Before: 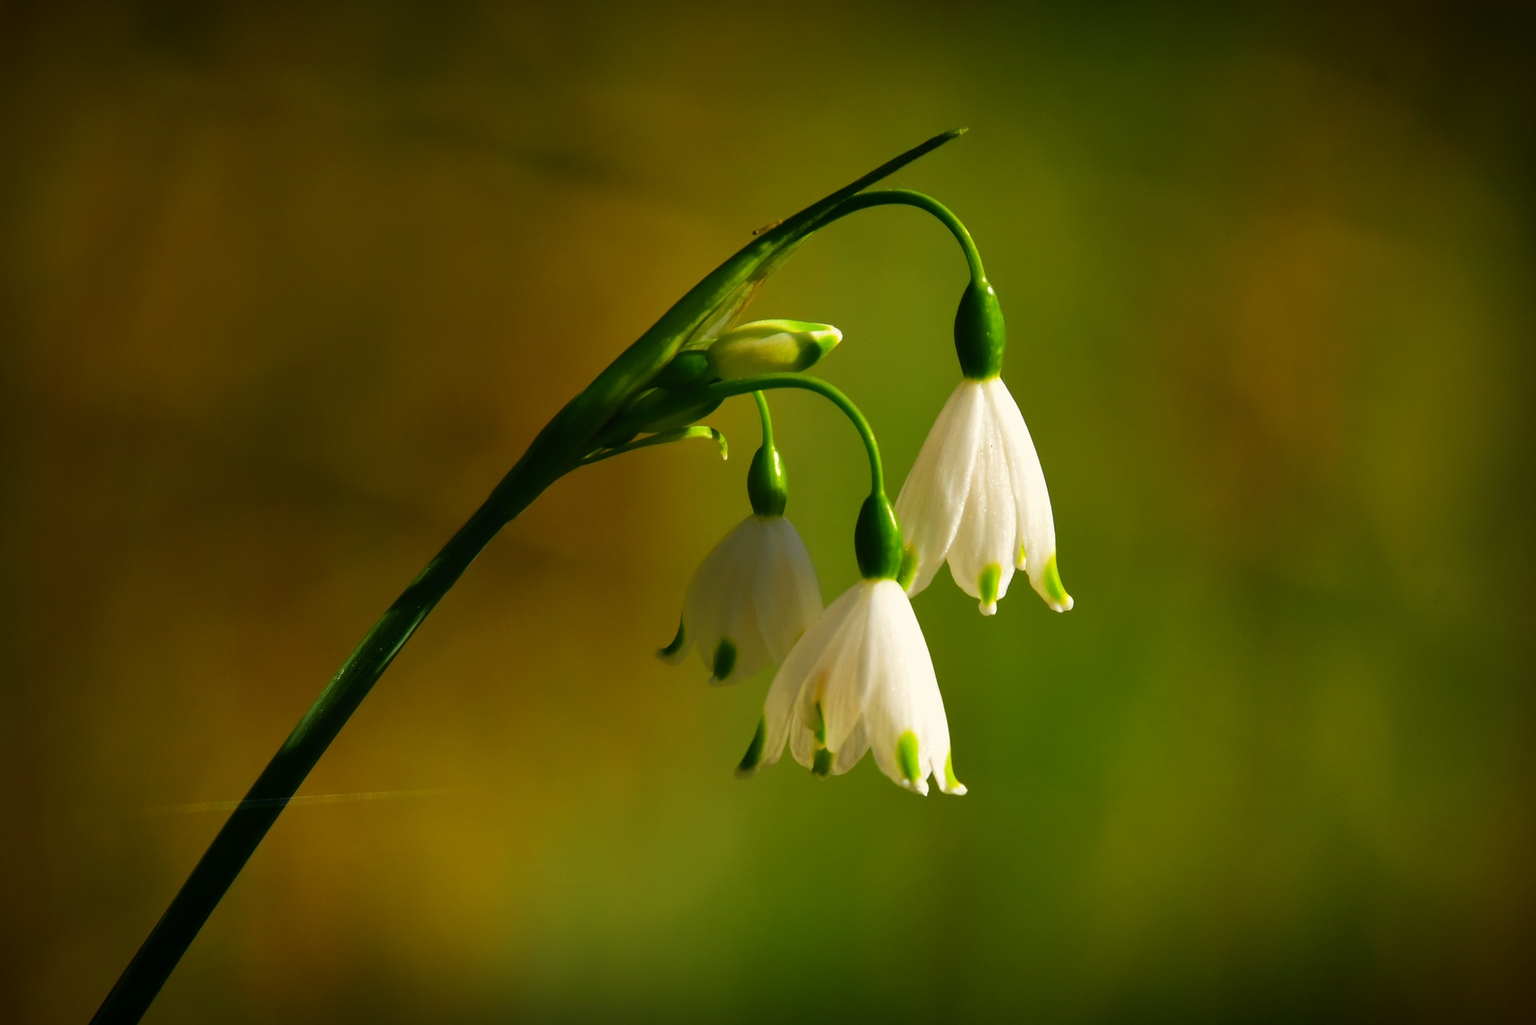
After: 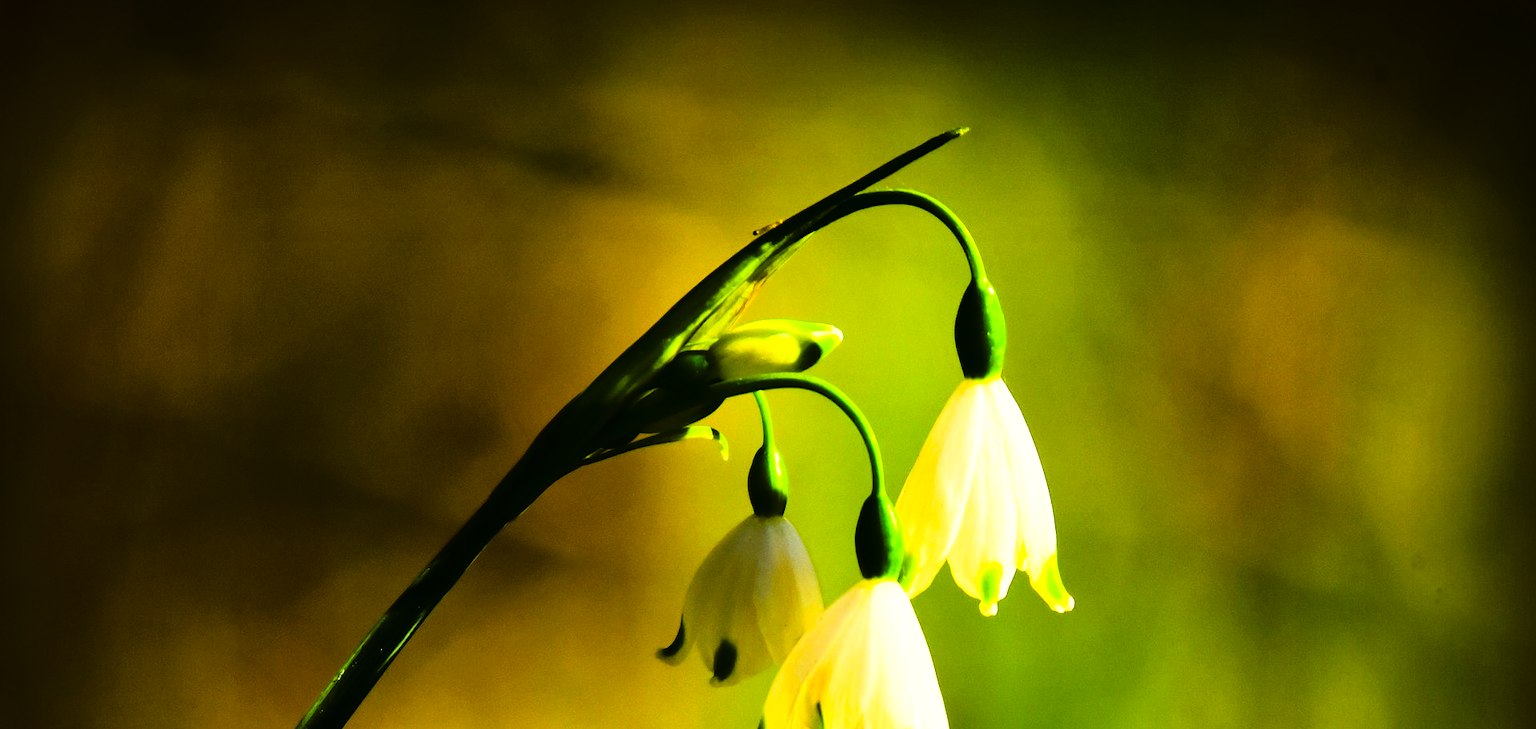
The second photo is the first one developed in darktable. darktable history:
crop: right 0.001%, bottom 28.862%
exposure: black level correction 0.001, exposure 0.962 EV, compensate highlight preservation false
tone curve: curves: ch0 [(0, 0) (0.003, 0.01) (0.011, 0.01) (0.025, 0.011) (0.044, 0.014) (0.069, 0.018) (0.1, 0.022) (0.136, 0.026) (0.177, 0.035) (0.224, 0.051) (0.277, 0.085) (0.335, 0.158) (0.399, 0.299) (0.468, 0.457) (0.543, 0.634) (0.623, 0.801) (0.709, 0.904) (0.801, 0.963) (0.898, 0.986) (1, 1)], color space Lab, linked channels, preserve colors none
color balance rgb: power › hue 211.69°, perceptual saturation grading › global saturation 30.67%, global vibrance 3.081%
